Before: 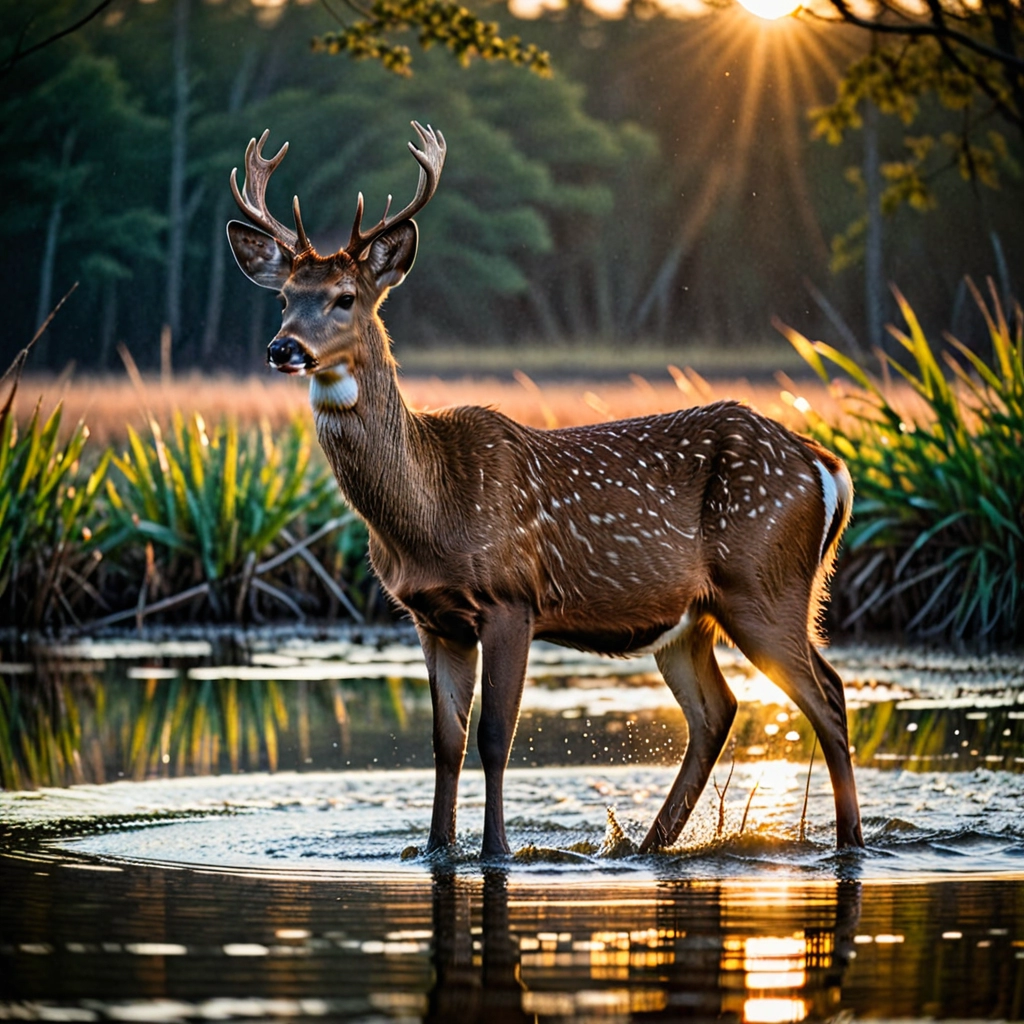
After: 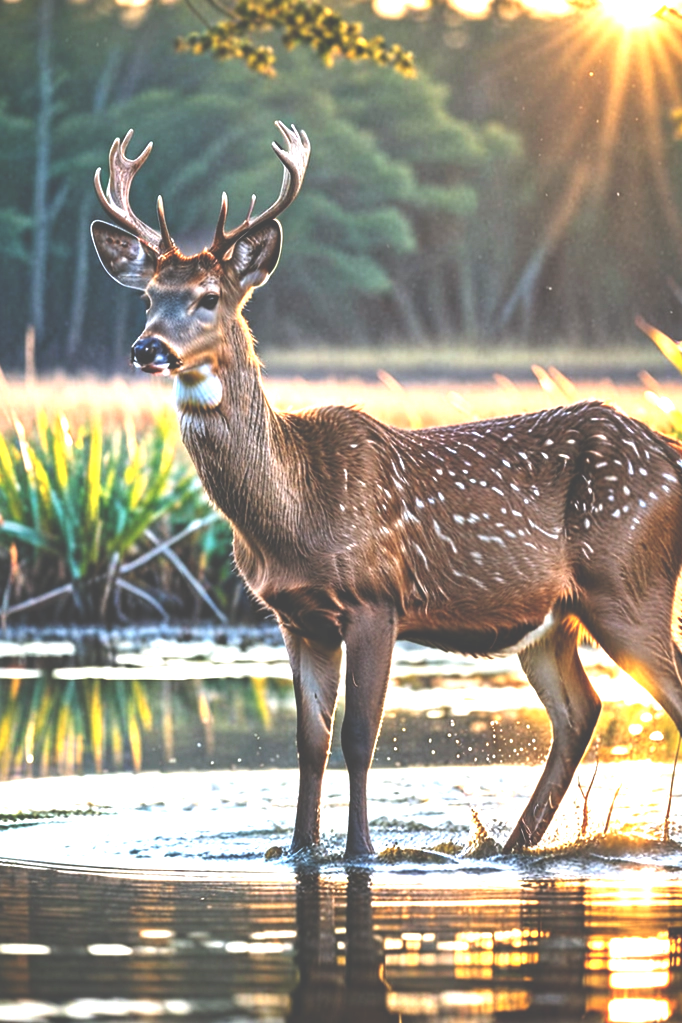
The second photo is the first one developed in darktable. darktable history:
crop and rotate: left 13.342%, right 19.991%
exposure: black level correction -0.023, exposure 1.397 EV, compensate highlight preservation false
white balance: red 0.98, blue 1.034
